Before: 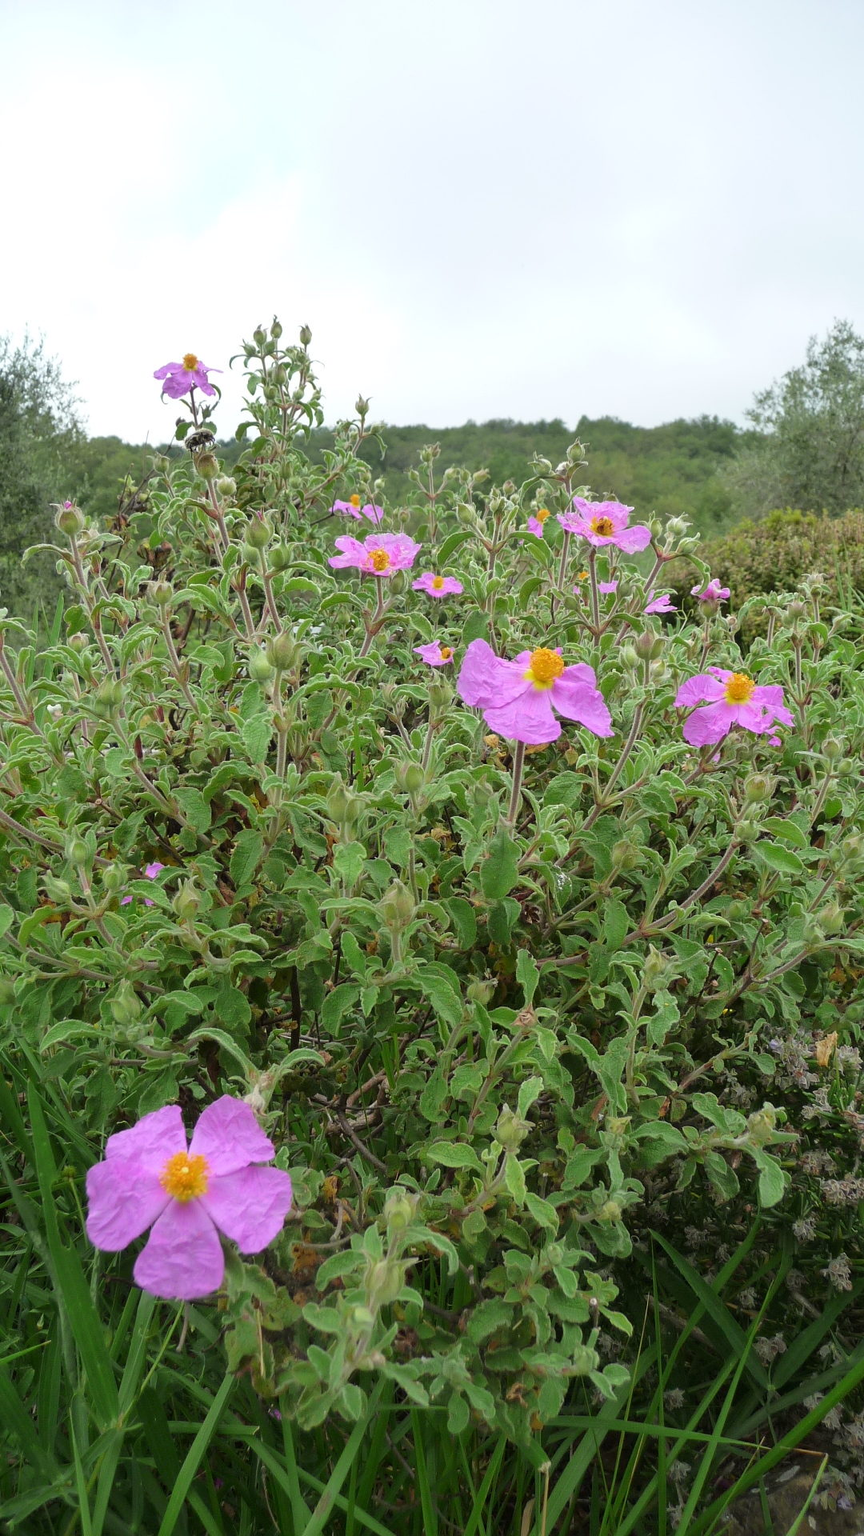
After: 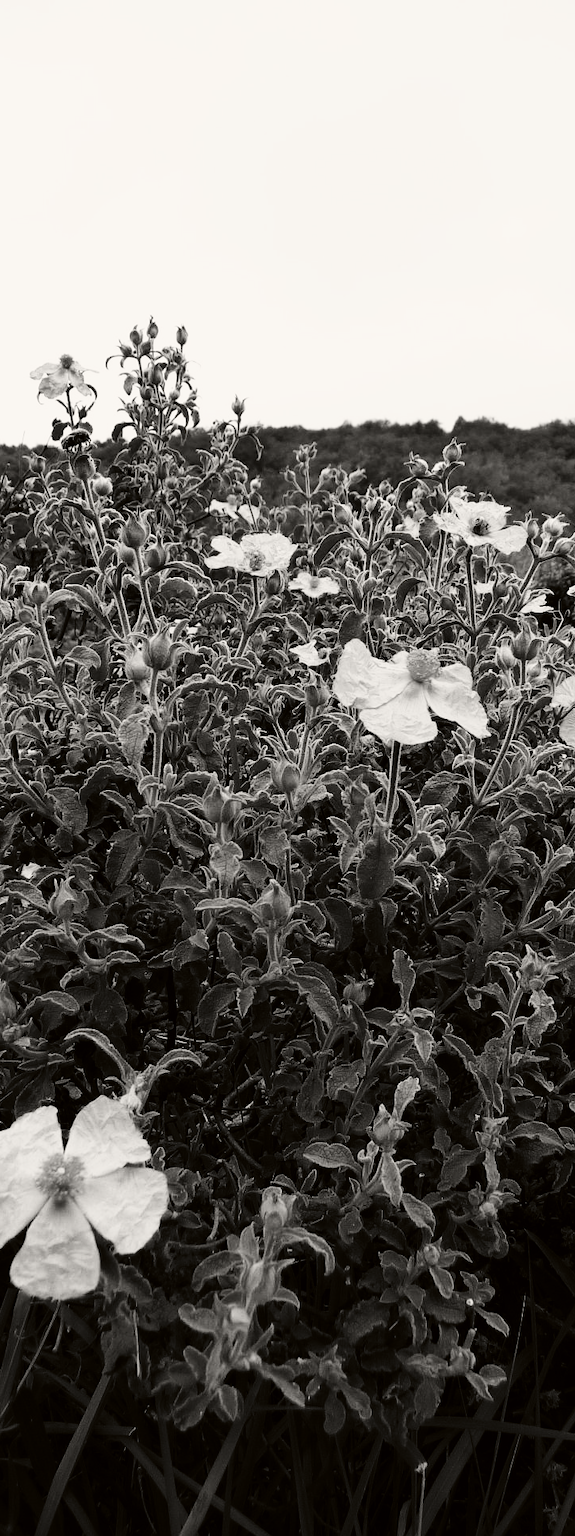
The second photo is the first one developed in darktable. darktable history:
tone curve: curves: ch0 [(0, 0) (0.104, 0.068) (0.236, 0.227) (0.46, 0.576) (0.657, 0.796) (0.861, 0.932) (1, 0.981)]; ch1 [(0, 0) (0.353, 0.344) (0.434, 0.382) (0.479, 0.476) (0.502, 0.504) (0.544, 0.534) (0.57, 0.57) (0.586, 0.603) (0.618, 0.631) (0.657, 0.679) (1, 1)]; ch2 [(0, 0) (0.34, 0.314) (0.434, 0.43) (0.5, 0.511) (0.528, 0.545) (0.557, 0.573) (0.573, 0.618) (0.628, 0.751) (1, 1)], color space Lab, independent channels, preserve colors none
contrast brightness saturation: contrast 0.24, brightness -0.24, saturation 0.14
crop and rotate: left 14.436%, right 18.898%
color calibration: output gray [0.21, 0.42, 0.37, 0], gray › normalize channels true, illuminant same as pipeline (D50), adaptation XYZ, x 0.346, y 0.359, gamut compression 0
